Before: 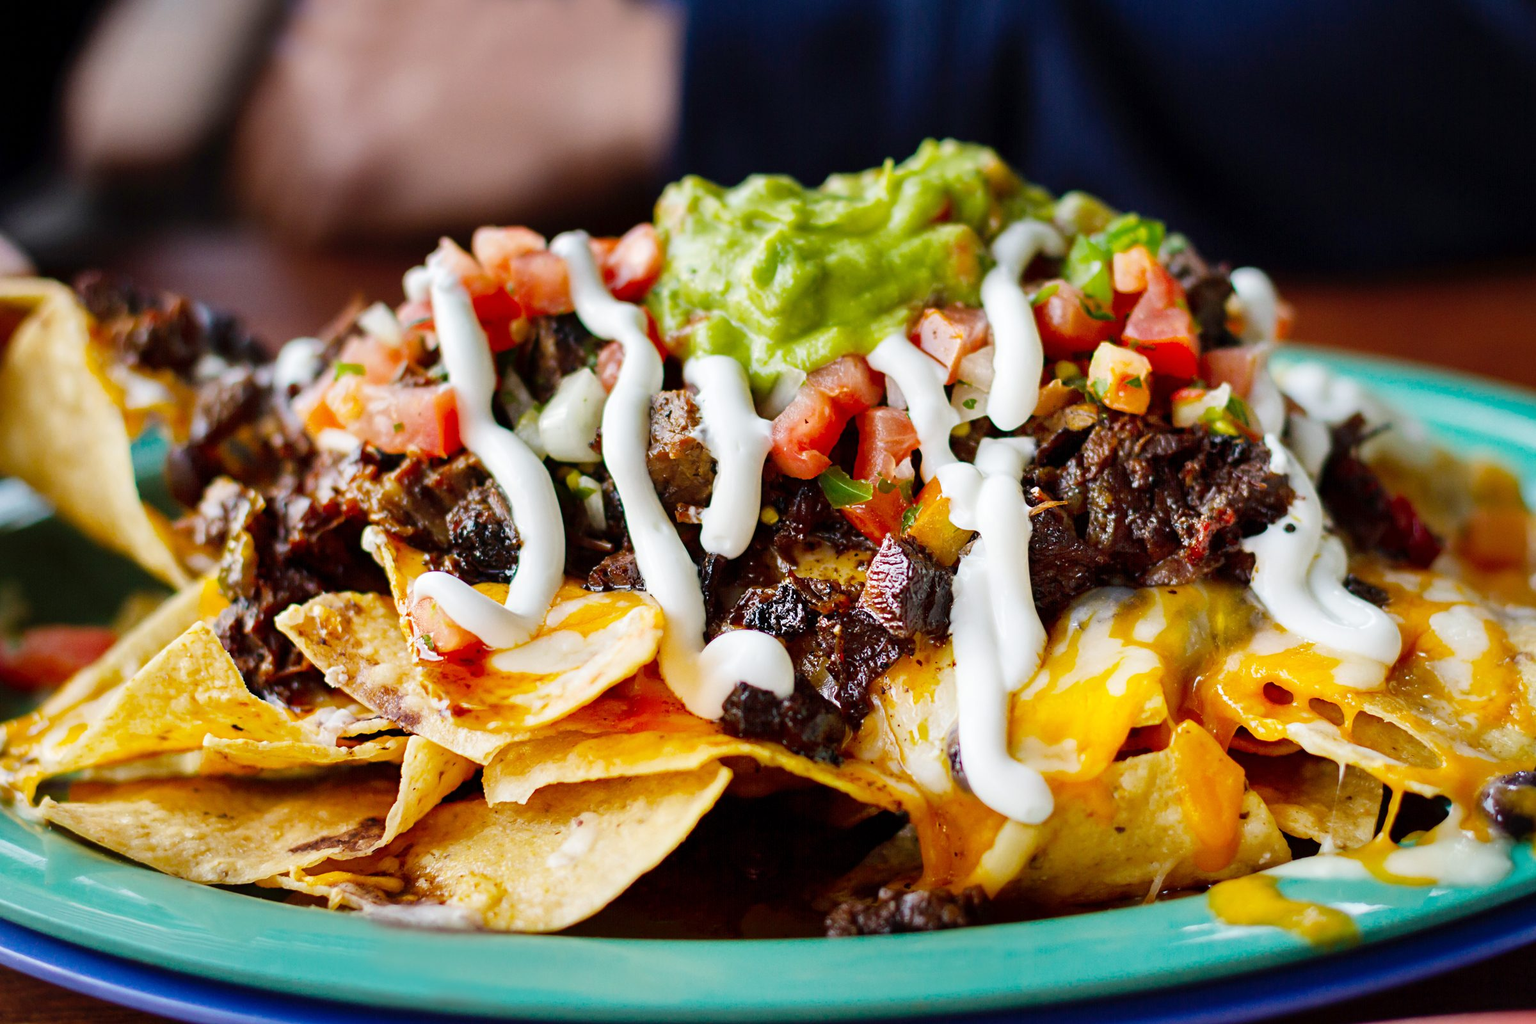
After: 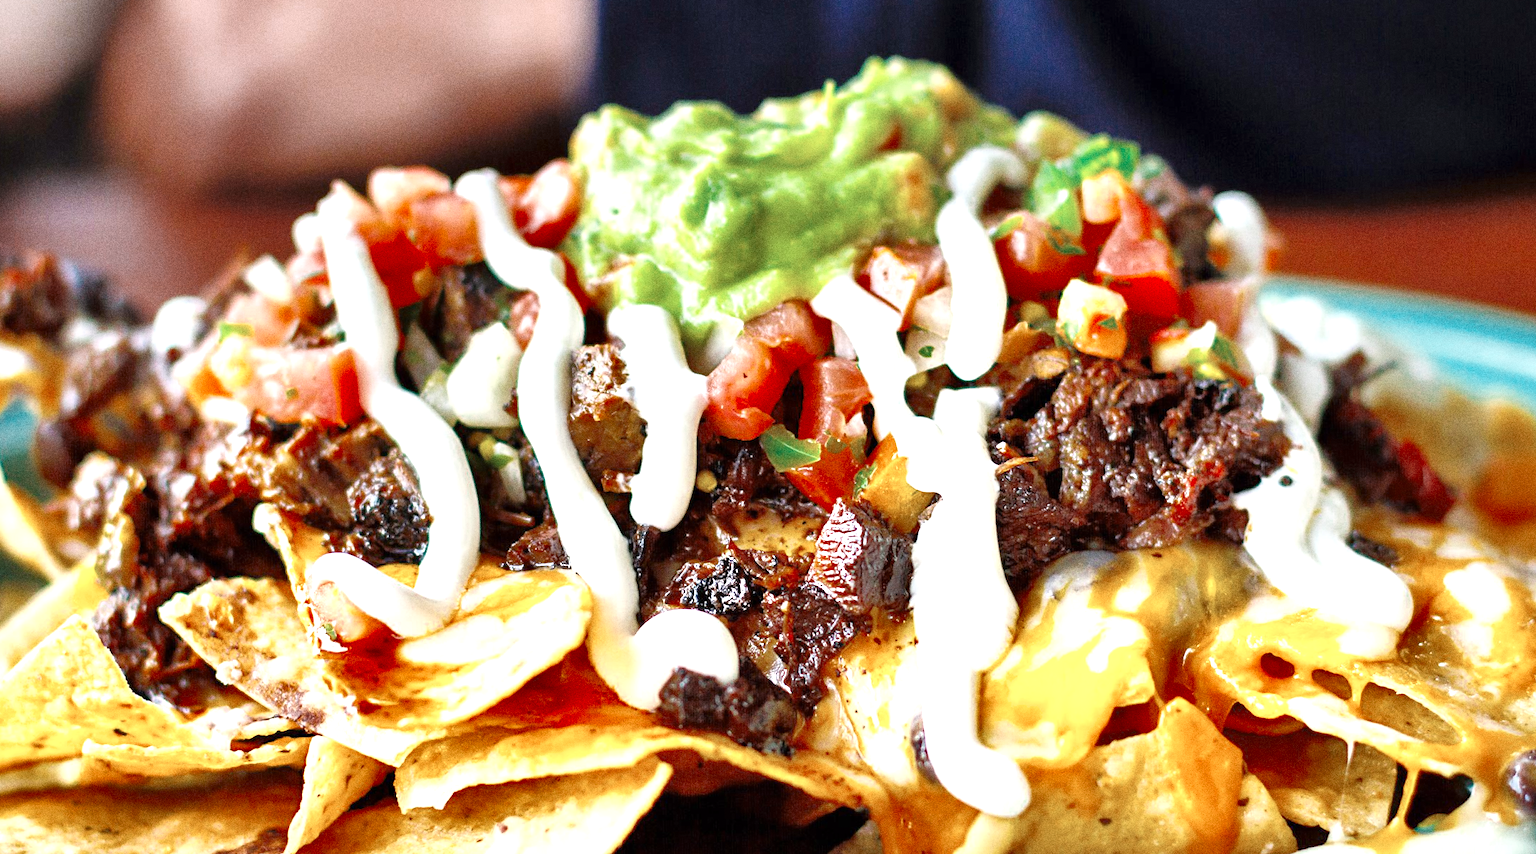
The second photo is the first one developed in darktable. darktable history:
rotate and perspective: rotation -1.42°, crop left 0.016, crop right 0.984, crop top 0.035, crop bottom 0.965
exposure: exposure 0.935 EV, compensate highlight preservation false
shadows and highlights: shadows 32, highlights -32, soften with gaussian
color zones: curves: ch0 [(0, 0.5) (0.125, 0.4) (0.25, 0.5) (0.375, 0.4) (0.5, 0.4) (0.625, 0.35) (0.75, 0.35) (0.875, 0.5)]; ch1 [(0, 0.35) (0.125, 0.45) (0.25, 0.35) (0.375, 0.35) (0.5, 0.35) (0.625, 0.35) (0.75, 0.45) (0.875, 0.35)]; ch2 [(0, 0.6) (0.125, 0.5) (0.25, 0.5) (0.375, 0.6) (0.5, 0.6) (0.625, 0.5) (0.75, 0.5) (0.875, 0.5)]
grain: coarseness 0.09 ISO, strength 40%
tone equalizer: -7 EV 0.15 EV, -6 EV 0.6 EV, -5 EV 1.15 EV, -4 EV 1.33 EV, -3 EV 1.15 EV, -2 EV 0.6 EV, -1 EV 0.15 EV, mask exposure compensation -0.5 EV
crop: left 8.155%, top 6.611%, bottom 15.385%
